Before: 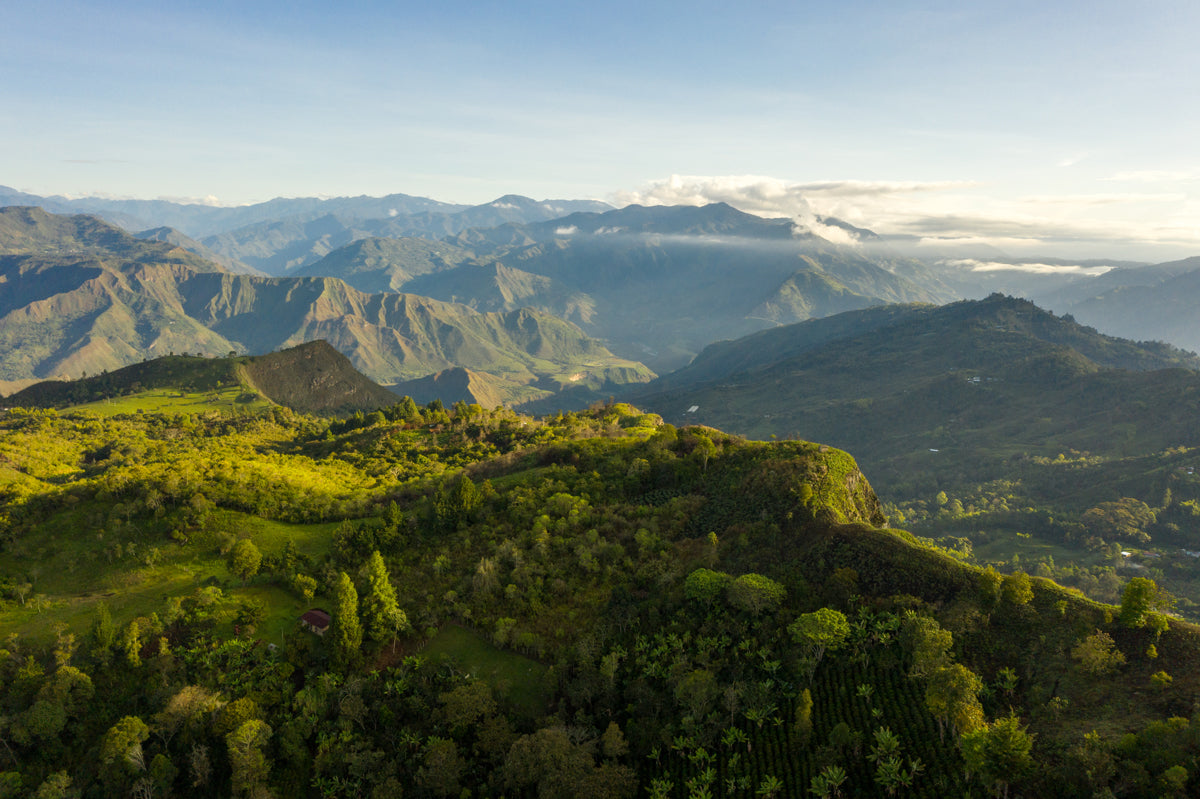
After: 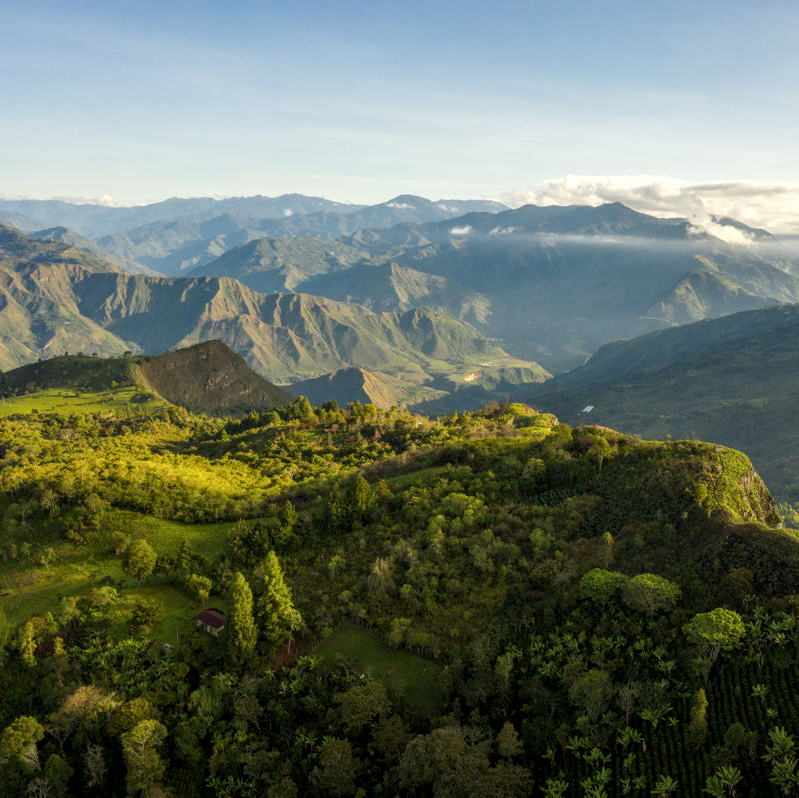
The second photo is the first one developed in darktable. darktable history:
crop and rotate: left 8.786%, right 24.548%
tone equalizer: -8 EV 0.06 EV, smoothing diameter 25%, edges refinement/feathering 10, preserve details guided filter
local contrast: on, module defaults
